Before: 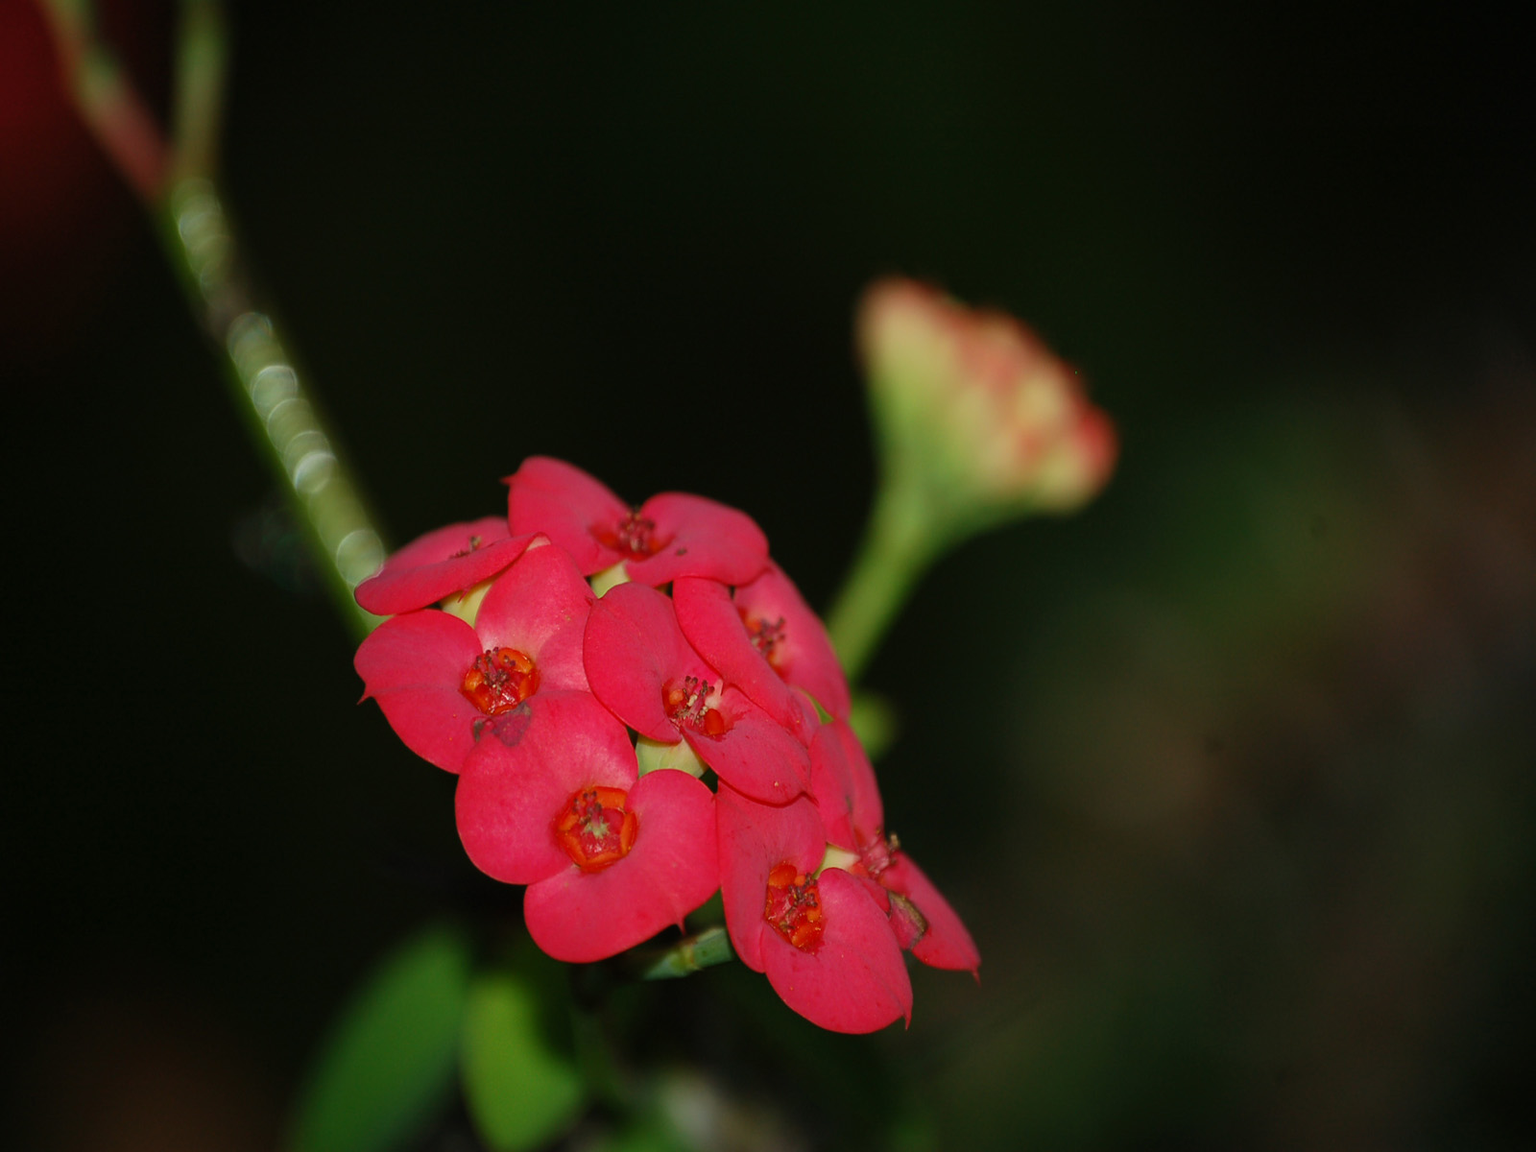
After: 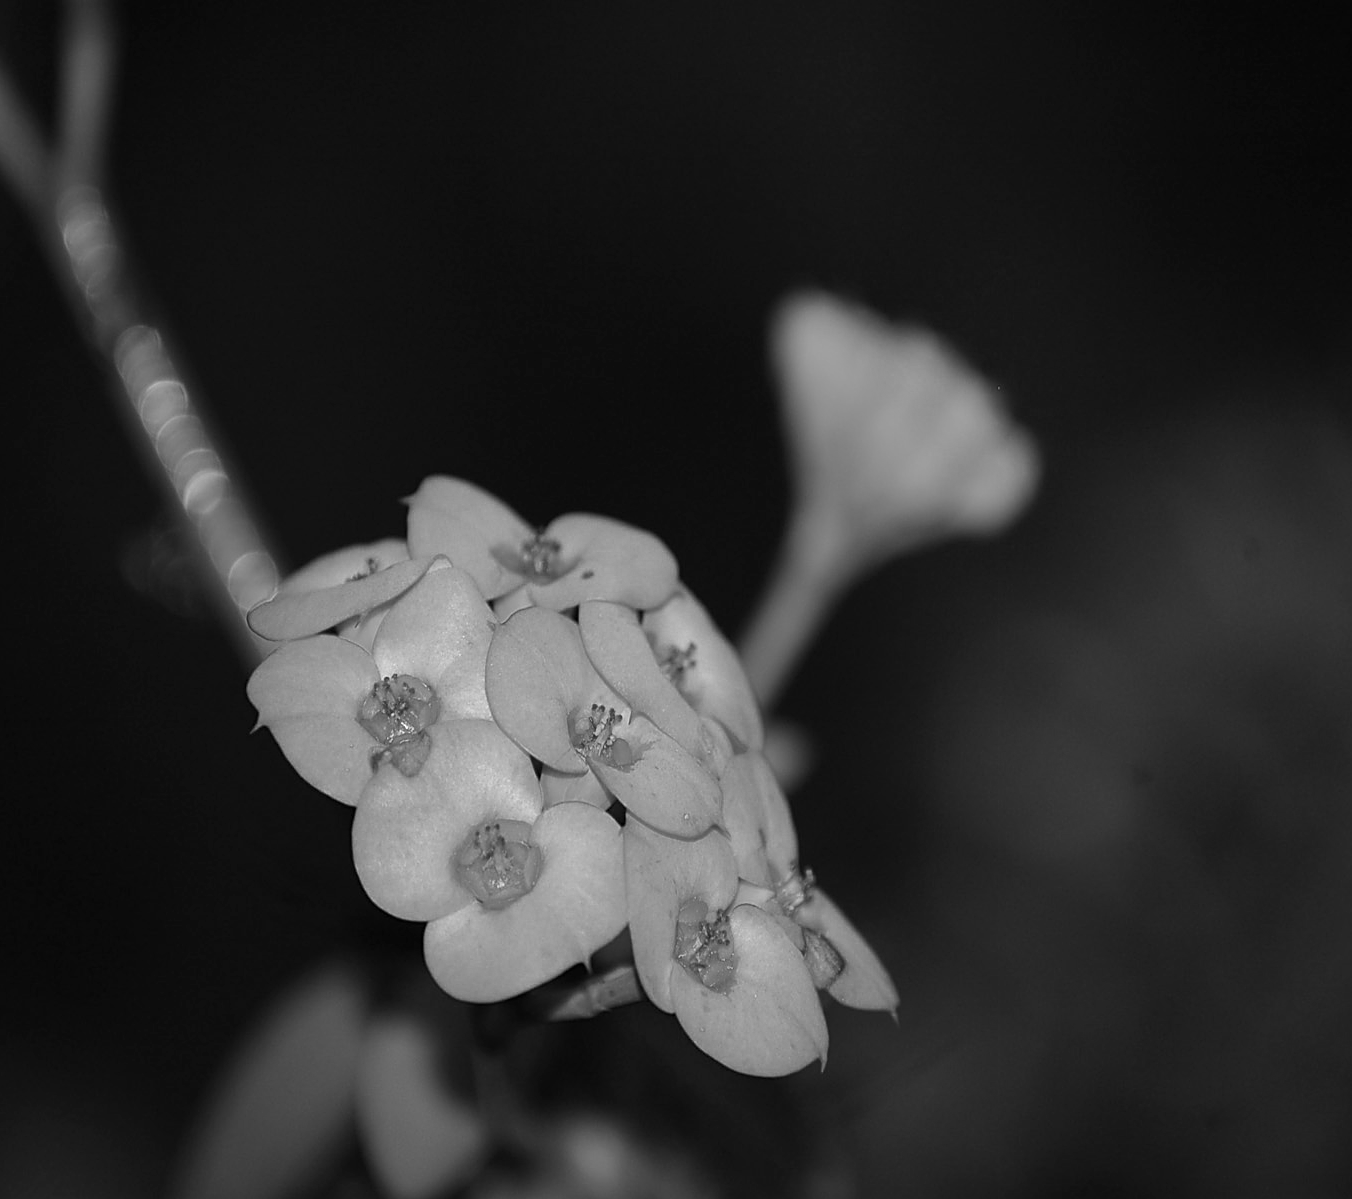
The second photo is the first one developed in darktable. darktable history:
crop: left 7.659%, right 7.823%
color zones: curves: ch0 [(0, 0.613) (0.01, 0.613) (0.245, 0.448) (0.498, 0.529) (0.642, 0.665) (0.879, 0.777) (0.99, 0.613)]; ch1 [(0, 0) (0.143, 0) (0.286, 0) (0.429, 0) (0.571, 0) (0.714, 0) (0.857, 0)], mix 41.8%
color balance rgb: shadows lift › chroma 1.006%, shadows lift › hue 240.86°, perceptual saturation grading › global saturation -0.076%, perceptual brilliance grading › mid-tones 9.642%, perceptual brilliance grading › shadows 15.845%
sharpen: on, module defaults
